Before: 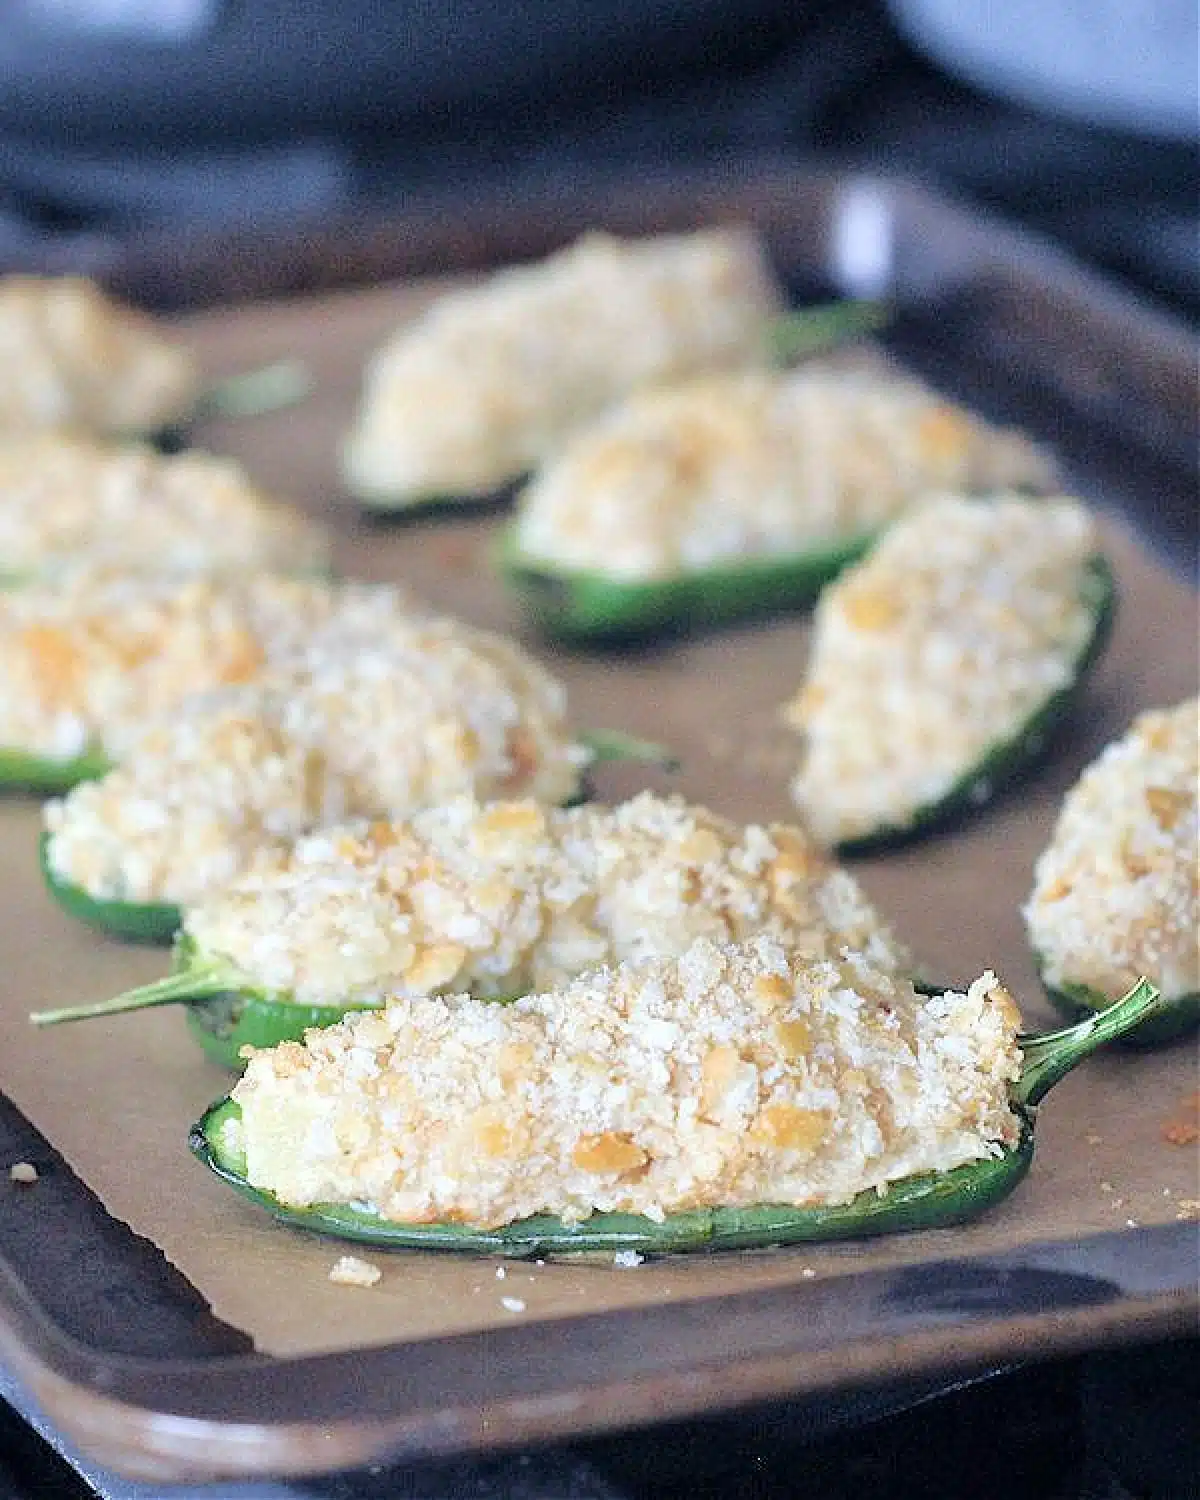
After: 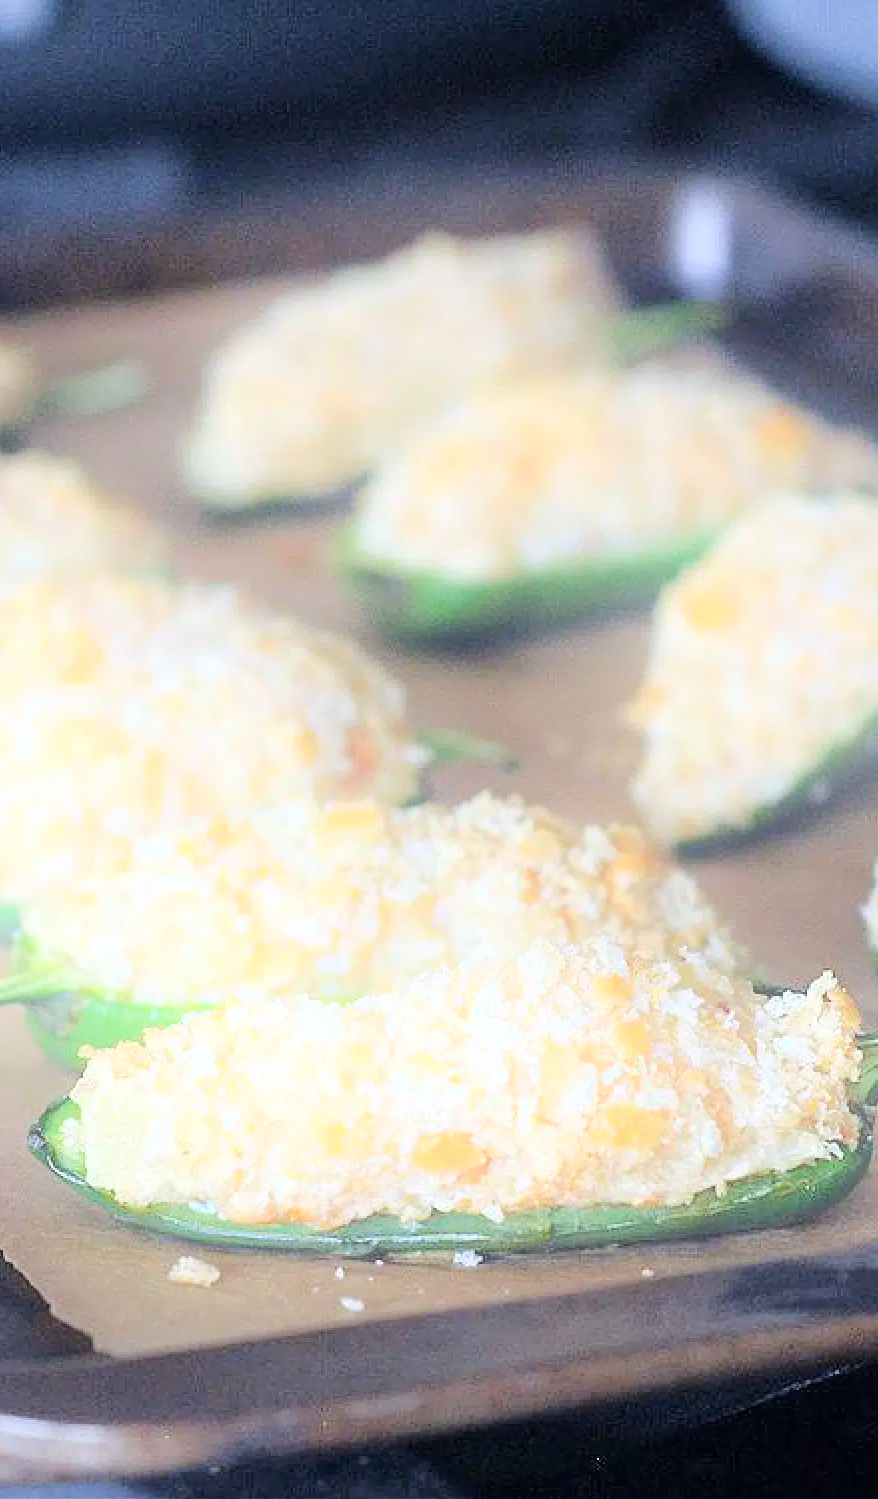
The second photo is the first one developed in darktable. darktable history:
bloom: on, module defaults
crop: left 13.443%, right 13.31%
